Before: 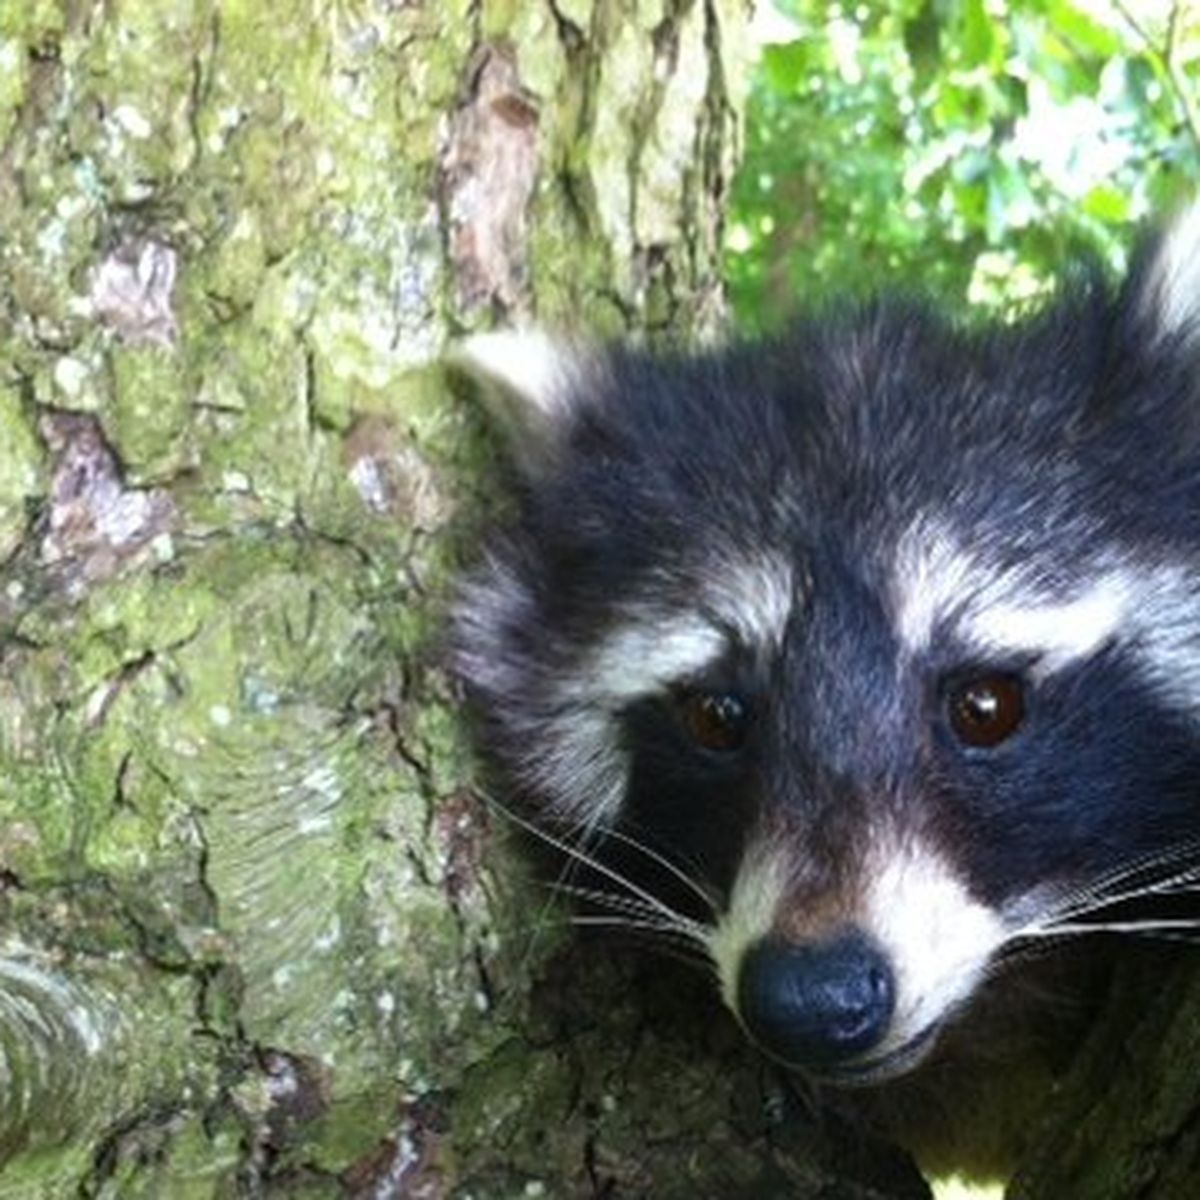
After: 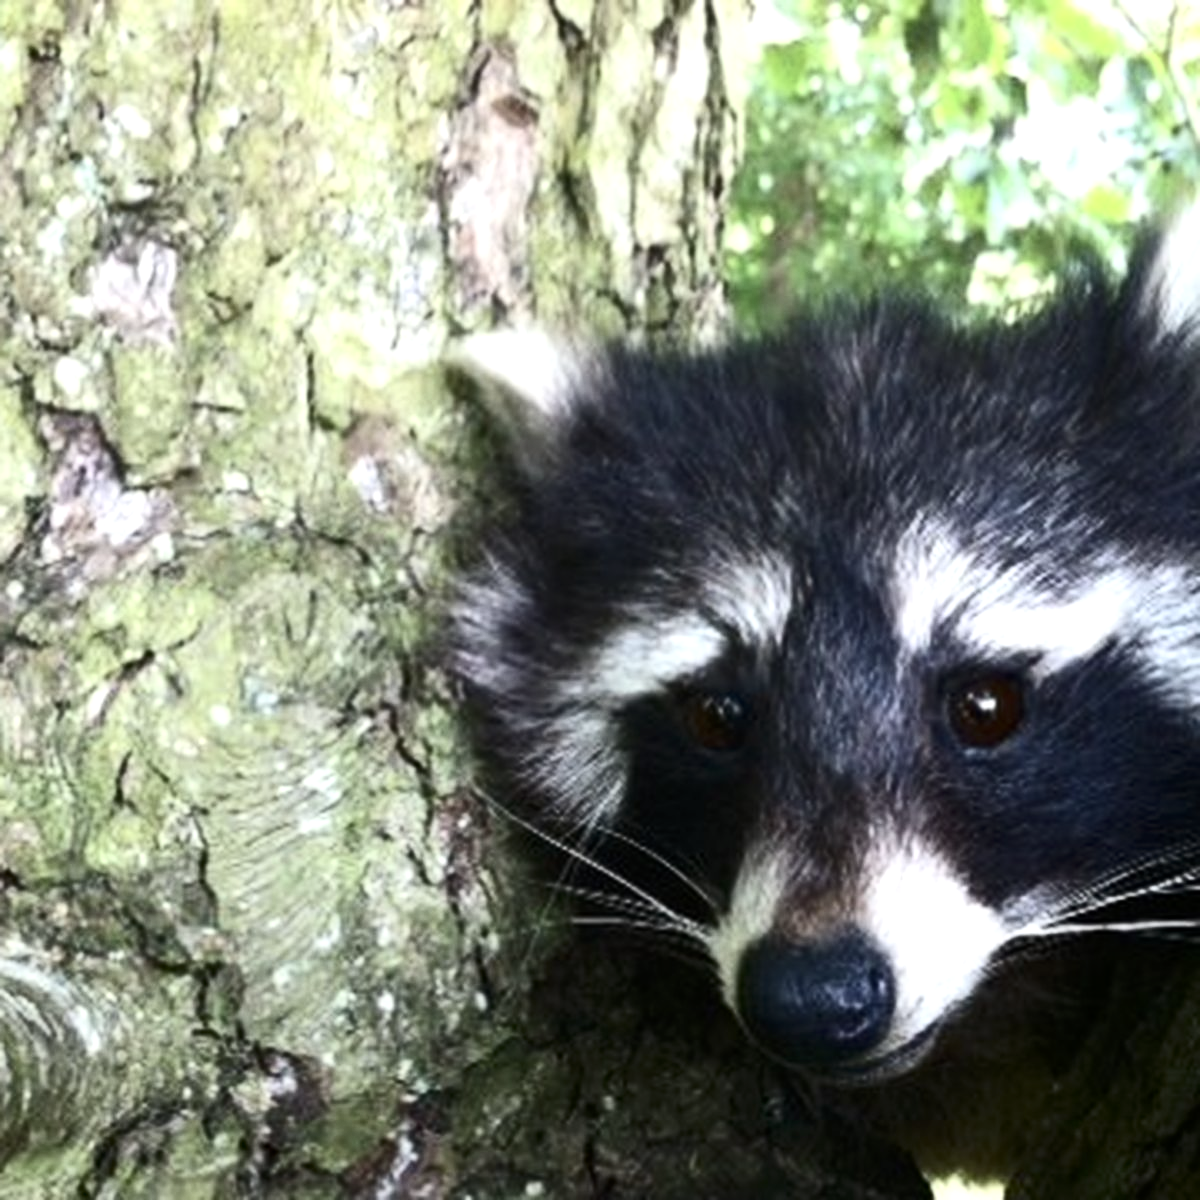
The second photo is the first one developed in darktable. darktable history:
contrast brightness saturation: contrast 0.25, saturation -0.31
levels: levels [0, 0.476, 0.951]
